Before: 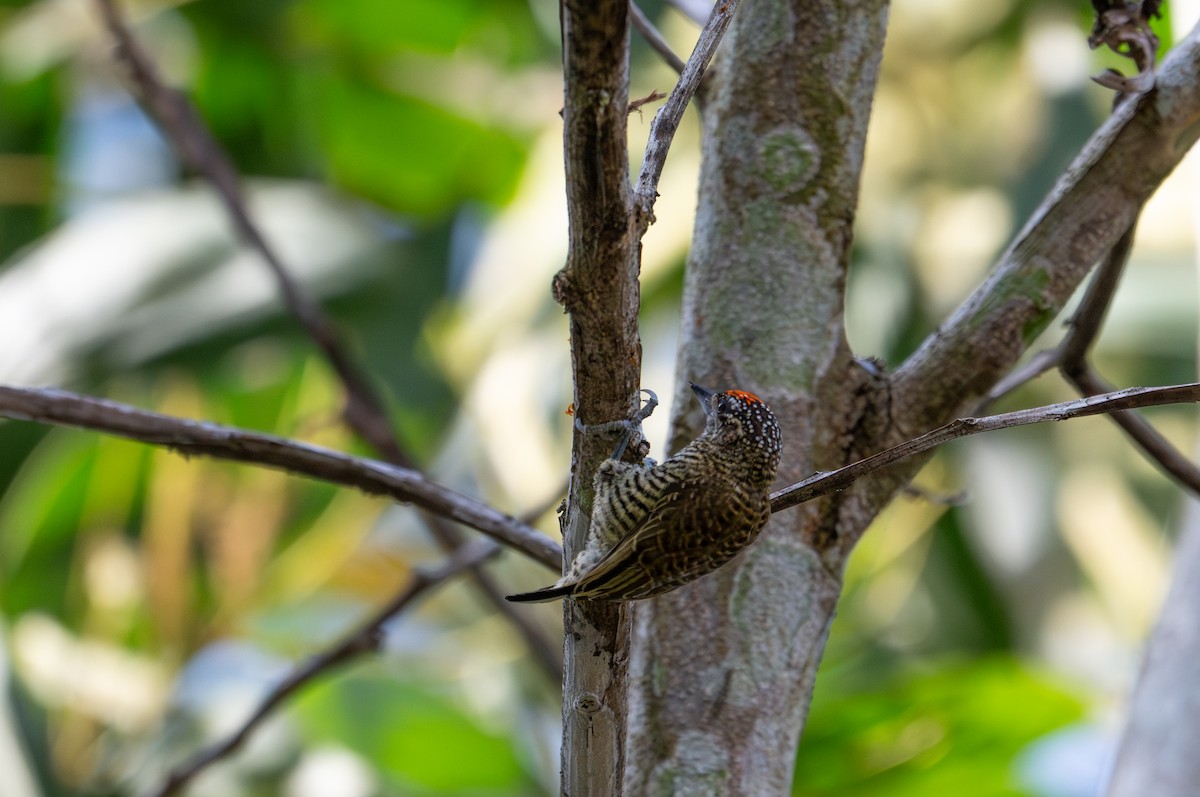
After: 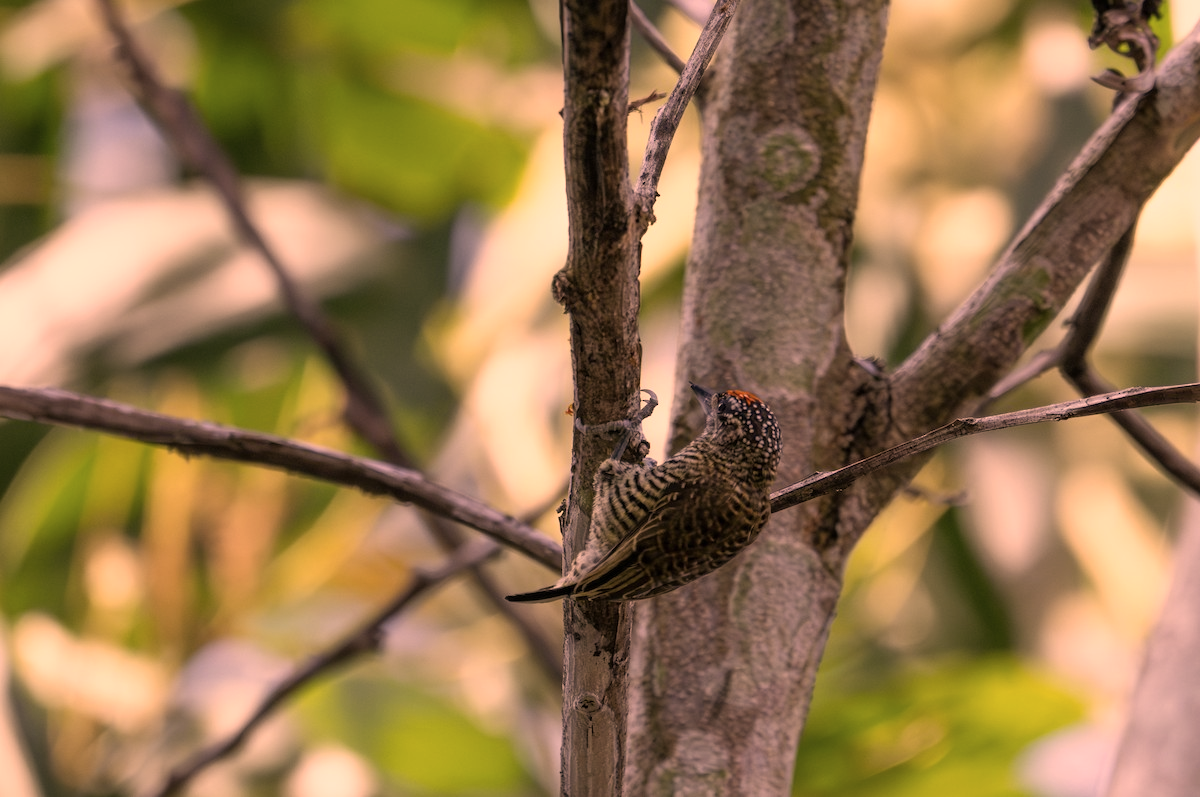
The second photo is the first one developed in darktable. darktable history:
color correction: highlights a* 39.88, highlights b* 39.54, saturation 0.686
